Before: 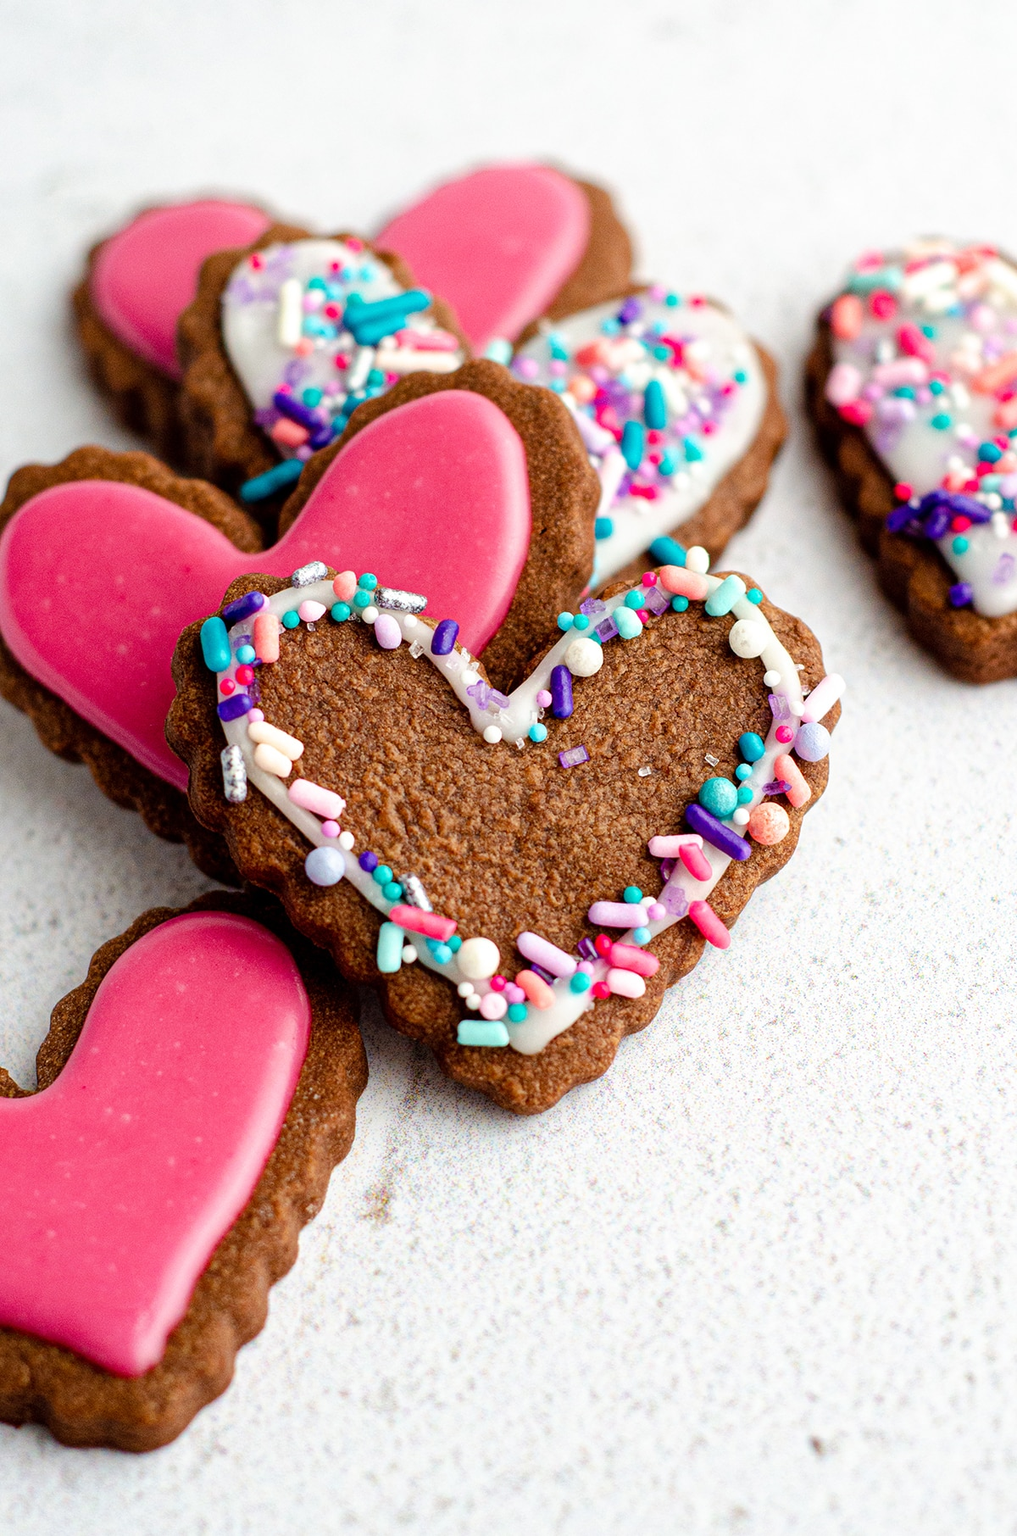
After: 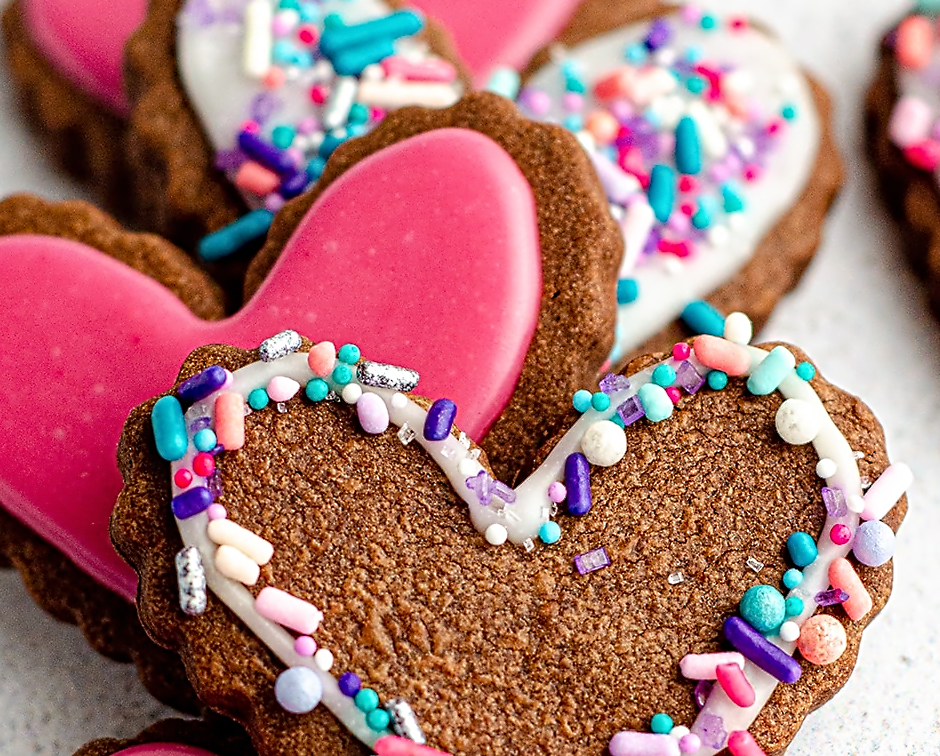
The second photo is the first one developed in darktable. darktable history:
crop: left 7.165%, top 18.359%, right 14.484%, bottom 39.885%
sharpen: radius 2.927, amount 0.851, threshold 47.468
contrast equalizer: octaves 7, y [[0.5, 0.5, 0.5, 0.515, 0.749, 0.84], [0.5 ×6], [0.5 ×6], [0, 0, 0, 0.001, 0.067, 0.262], [0 ×6]]
